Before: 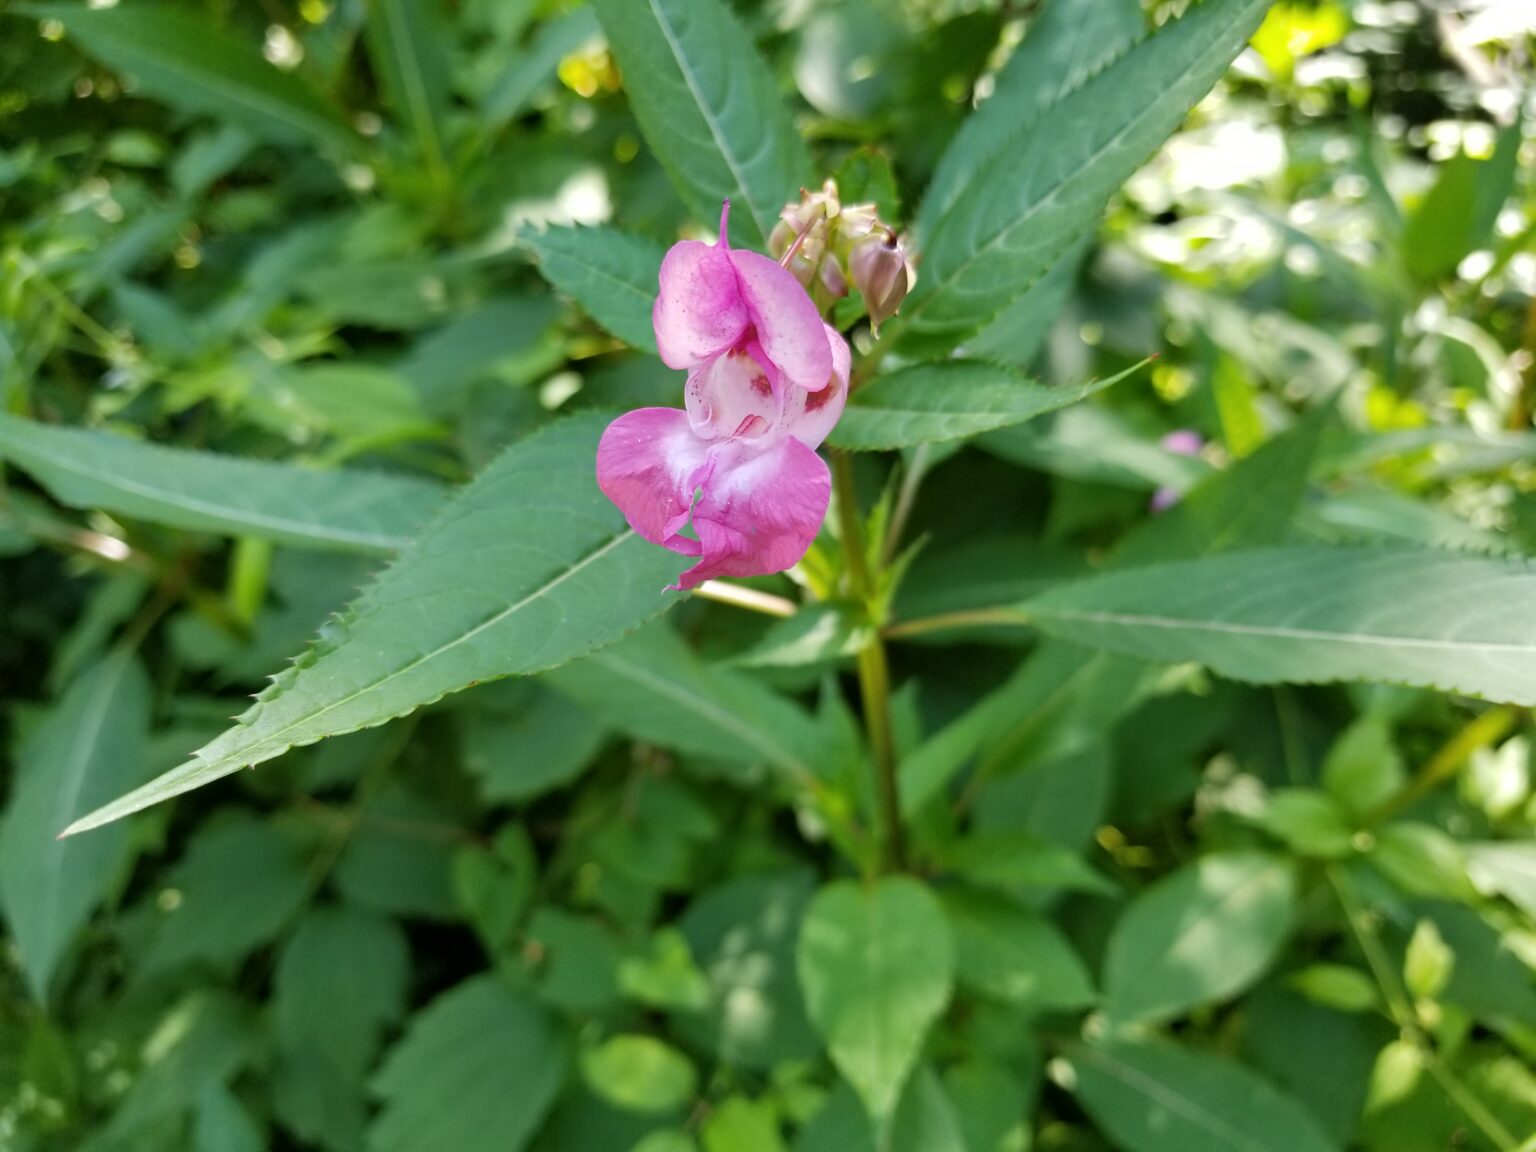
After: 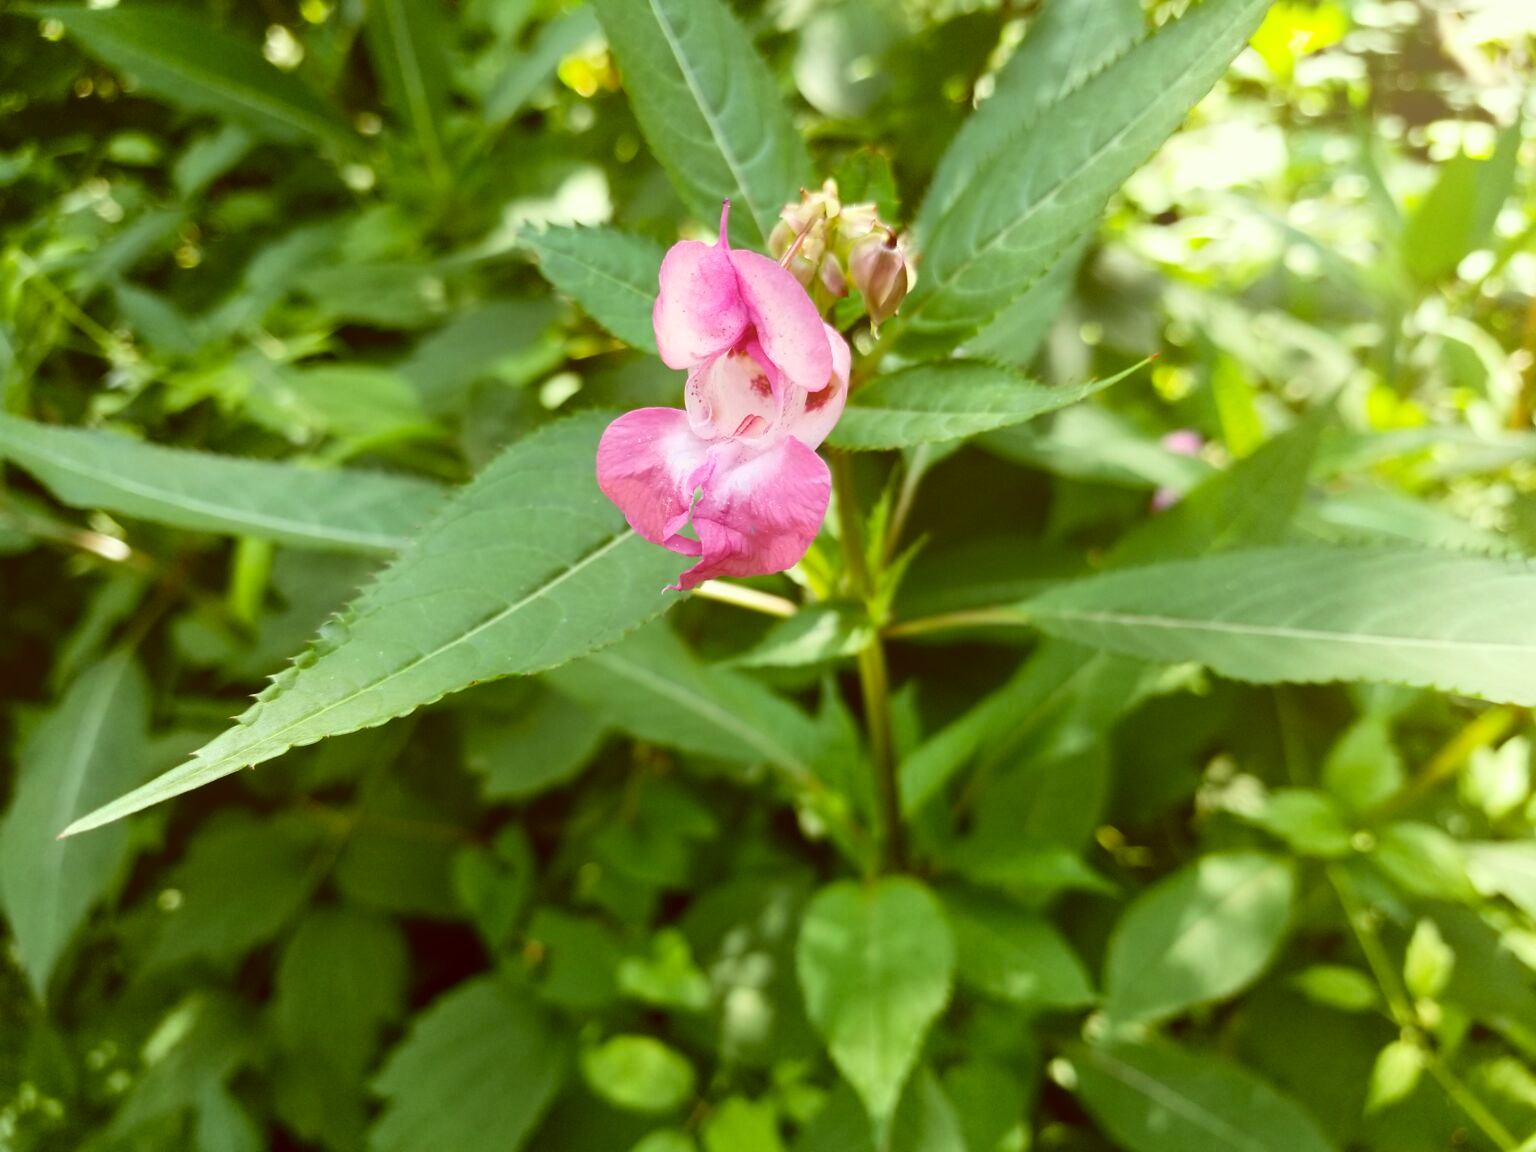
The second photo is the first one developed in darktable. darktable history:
color correction: highlights a* -5.3, highlights b* 9.8, shadows a* 9.8, shadows b* 24.26
tone equalizer: on, module defaults
bloom: size 40%
contrast brightness saturation: contrast 0.22
